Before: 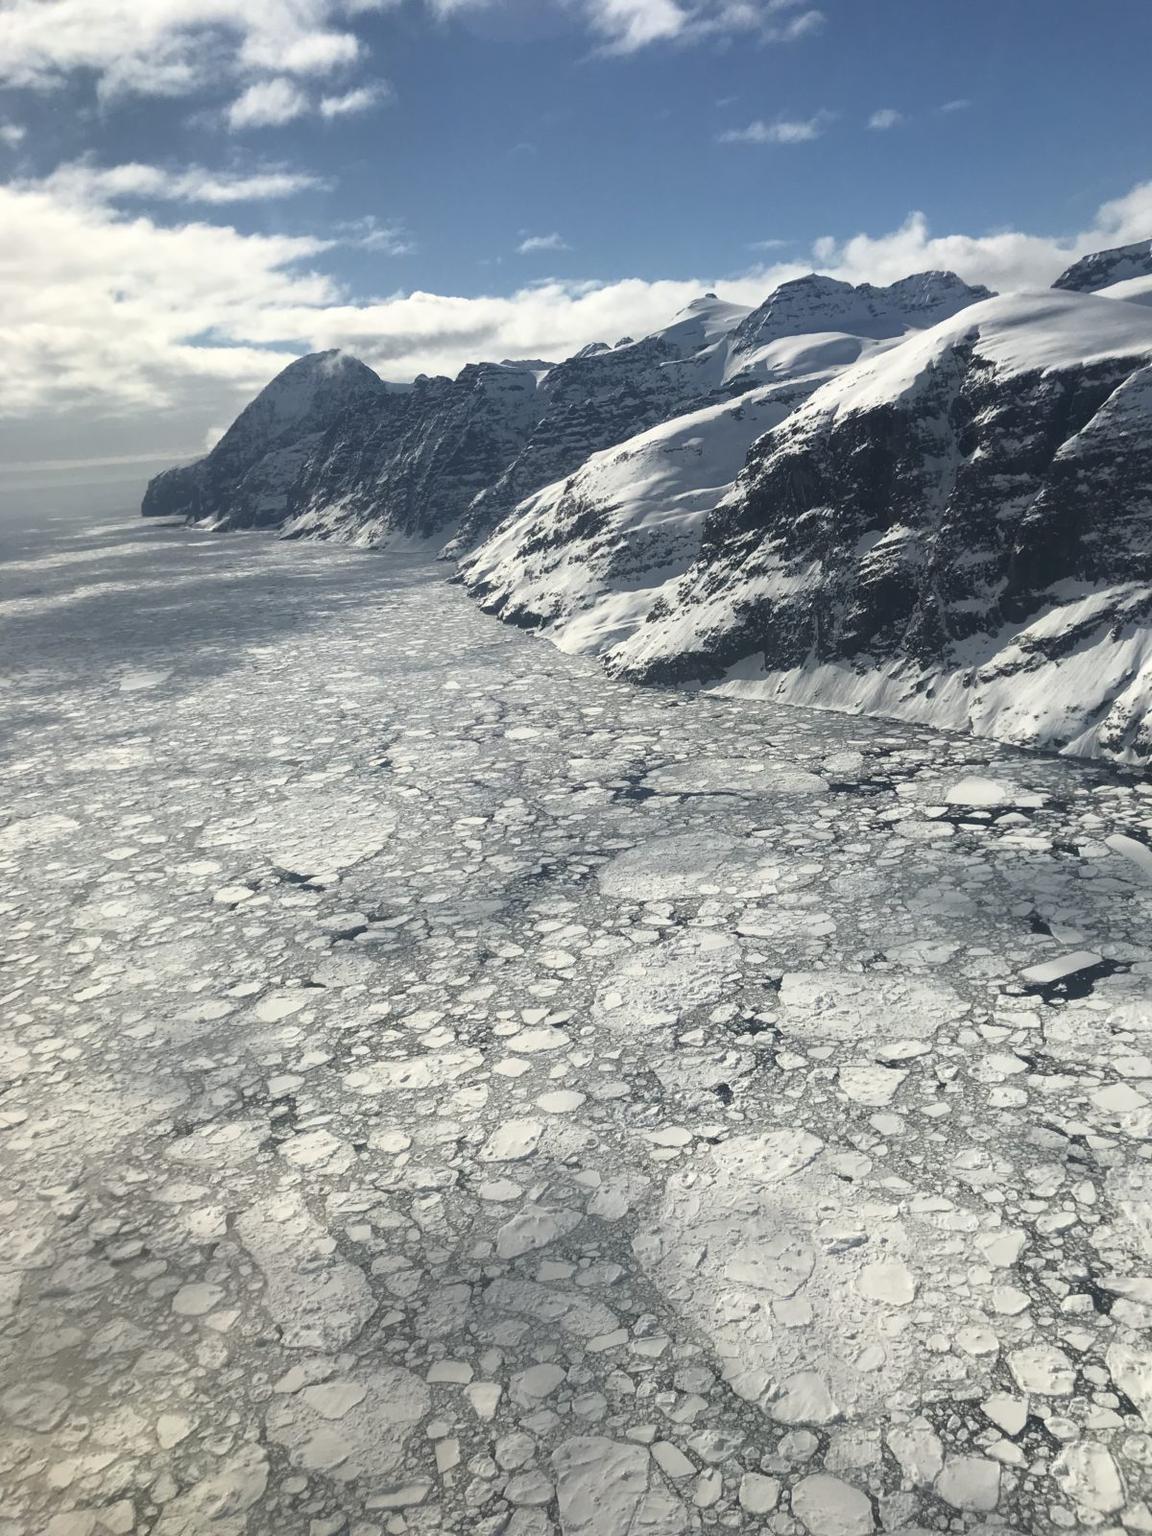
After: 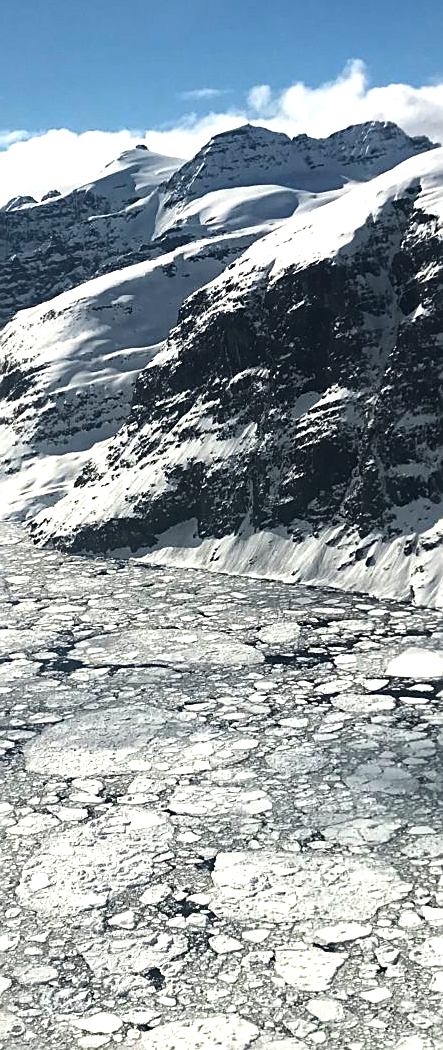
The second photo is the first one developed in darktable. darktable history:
sharpen: on, module defaults
haze removal: compatibility mode true, adaptive false
crop and rotate: left 49.936%, top 10.094%, right 13.136%, bottom 24.256%
tone equalizer: -8 EV -0.75 EV, -7 EV -0.7 EV, -6 EV -0.6 EV, -5 EV -0.4 EV, -3 EV 0.4 EV, -2 EV 0.6 EV, -1 EV 0.7 EV, +0 EV 0.75 EV, edges refinement/feathering 500, mask exposure compensation -1.57 EV, preserve details no
